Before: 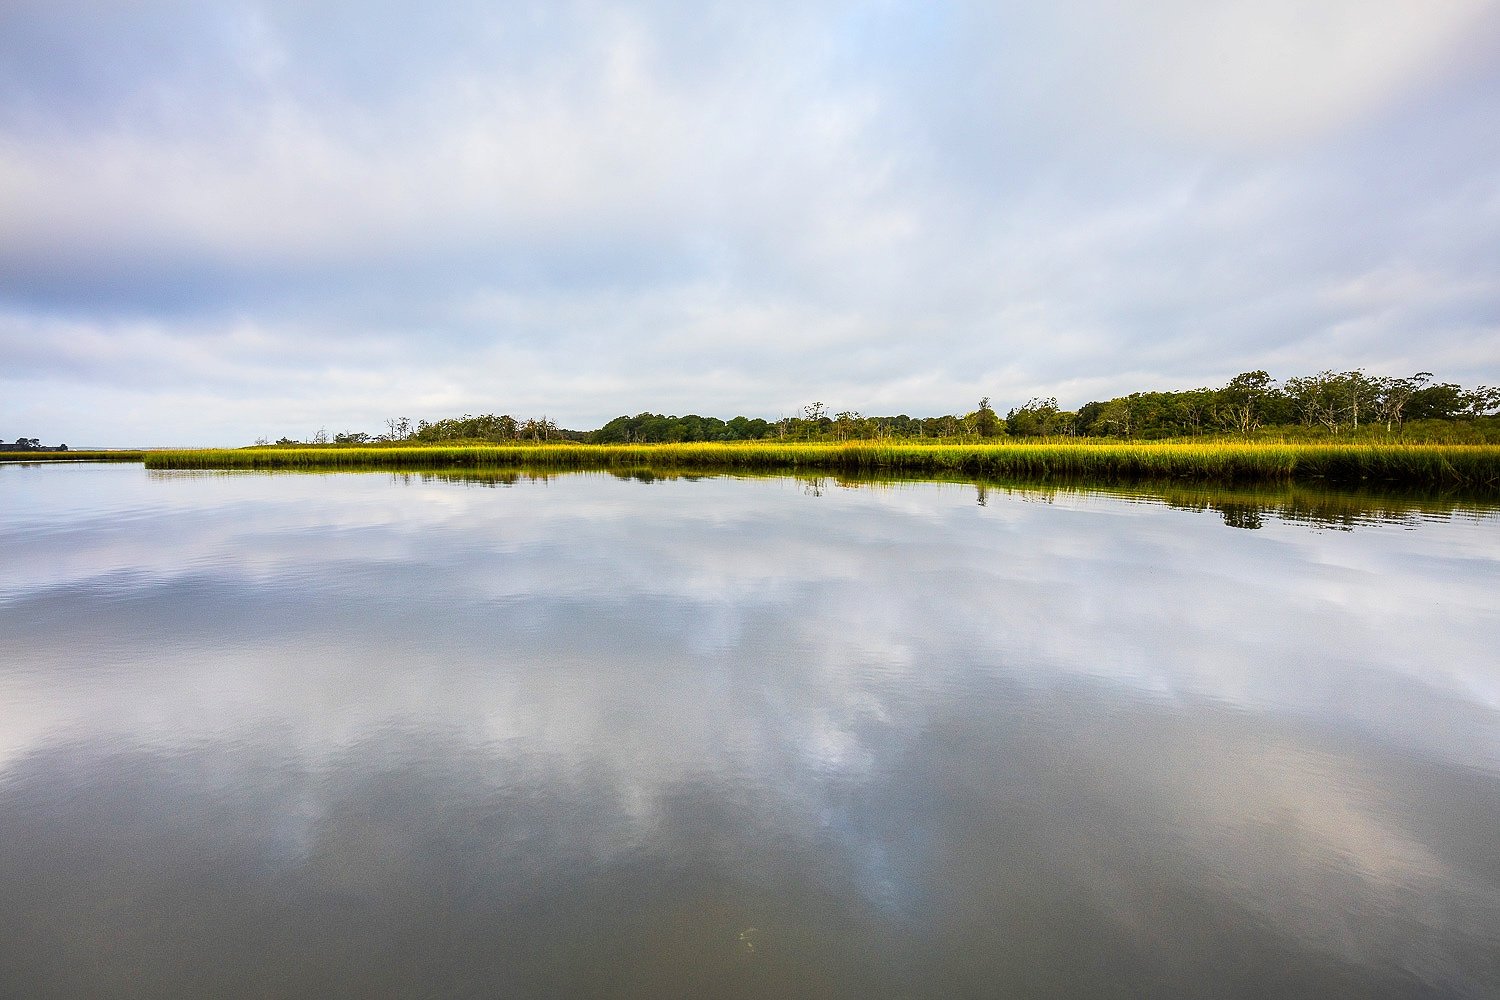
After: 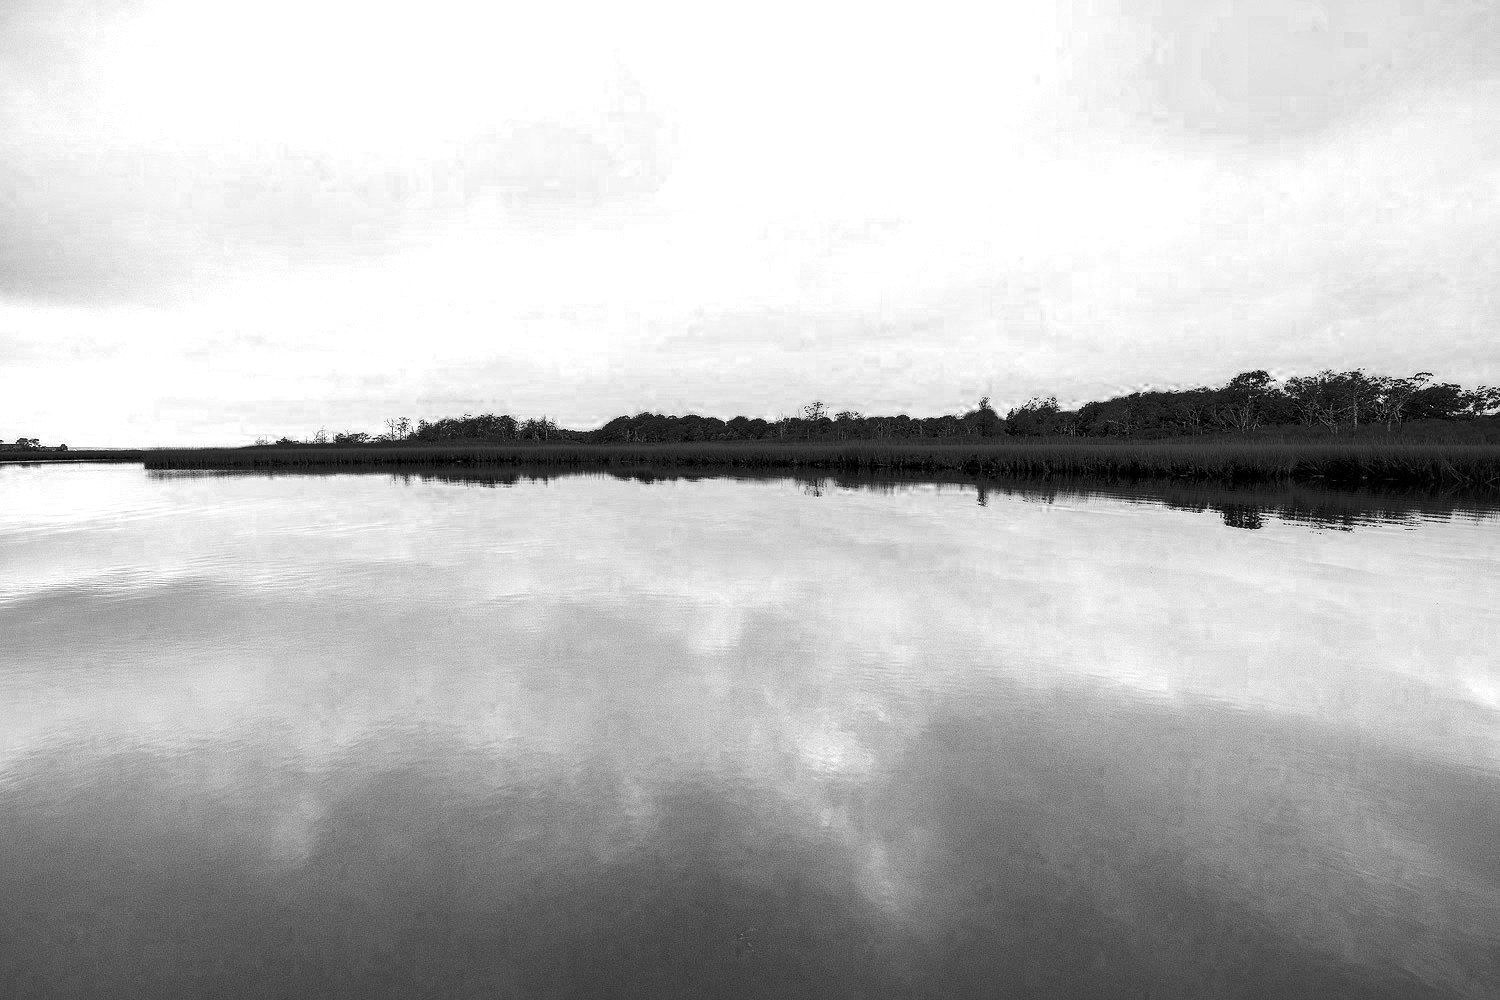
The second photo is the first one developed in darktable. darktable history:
local contrast: detail 130%
color balance rgb: linear chroma grading › global chroma 15%, perceptual saturation grading › global saturation 30%
color zones: curves: ch0 [(0.287, 0.048) (0.493, 0.484) (0.737, 0.816)]; ch1 [(0, 0) (0.143, 0) (0.286, 0) (0.429, 0) (0.571, 0) (0.714, 0) (0.857, 0)]
